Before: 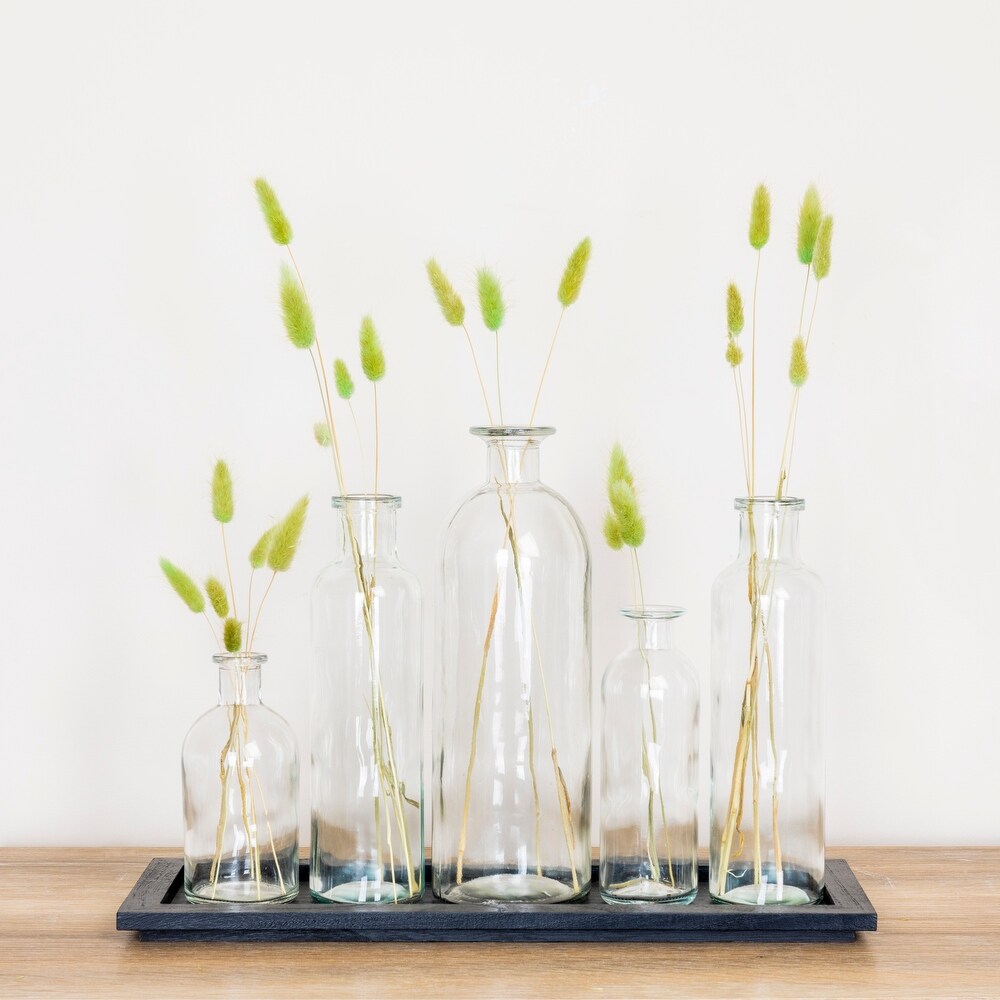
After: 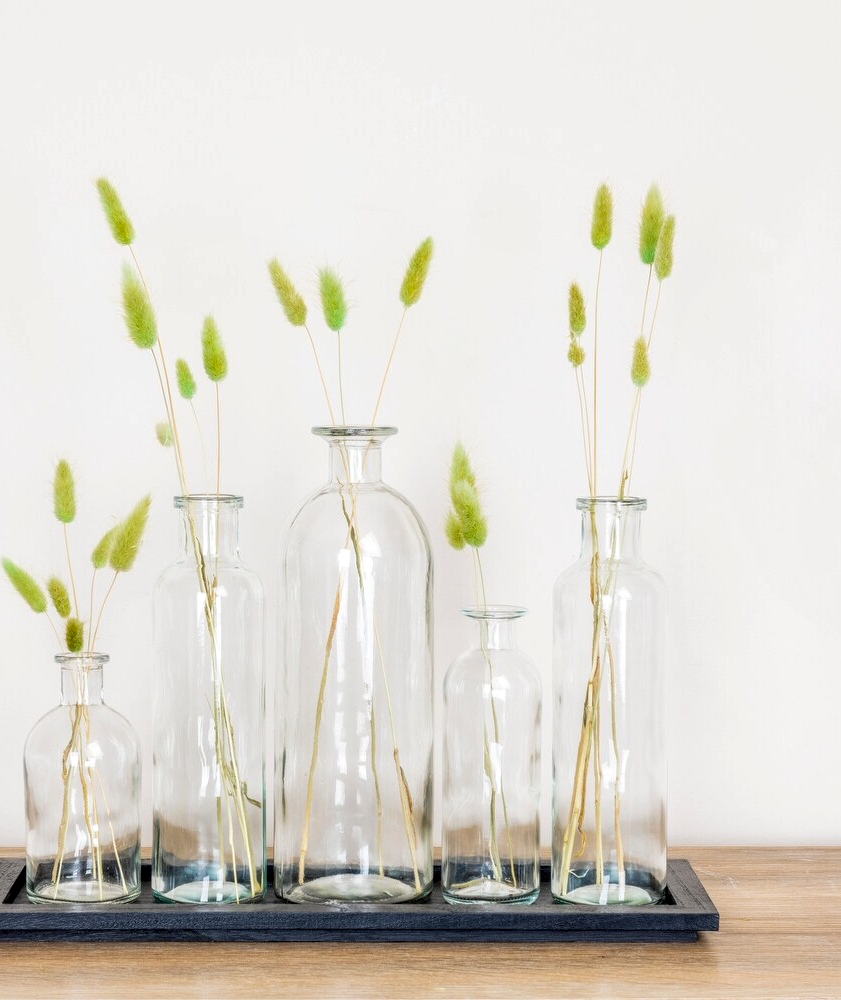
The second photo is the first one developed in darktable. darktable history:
crop: left 15.889%
local contrast: on, module defaults
